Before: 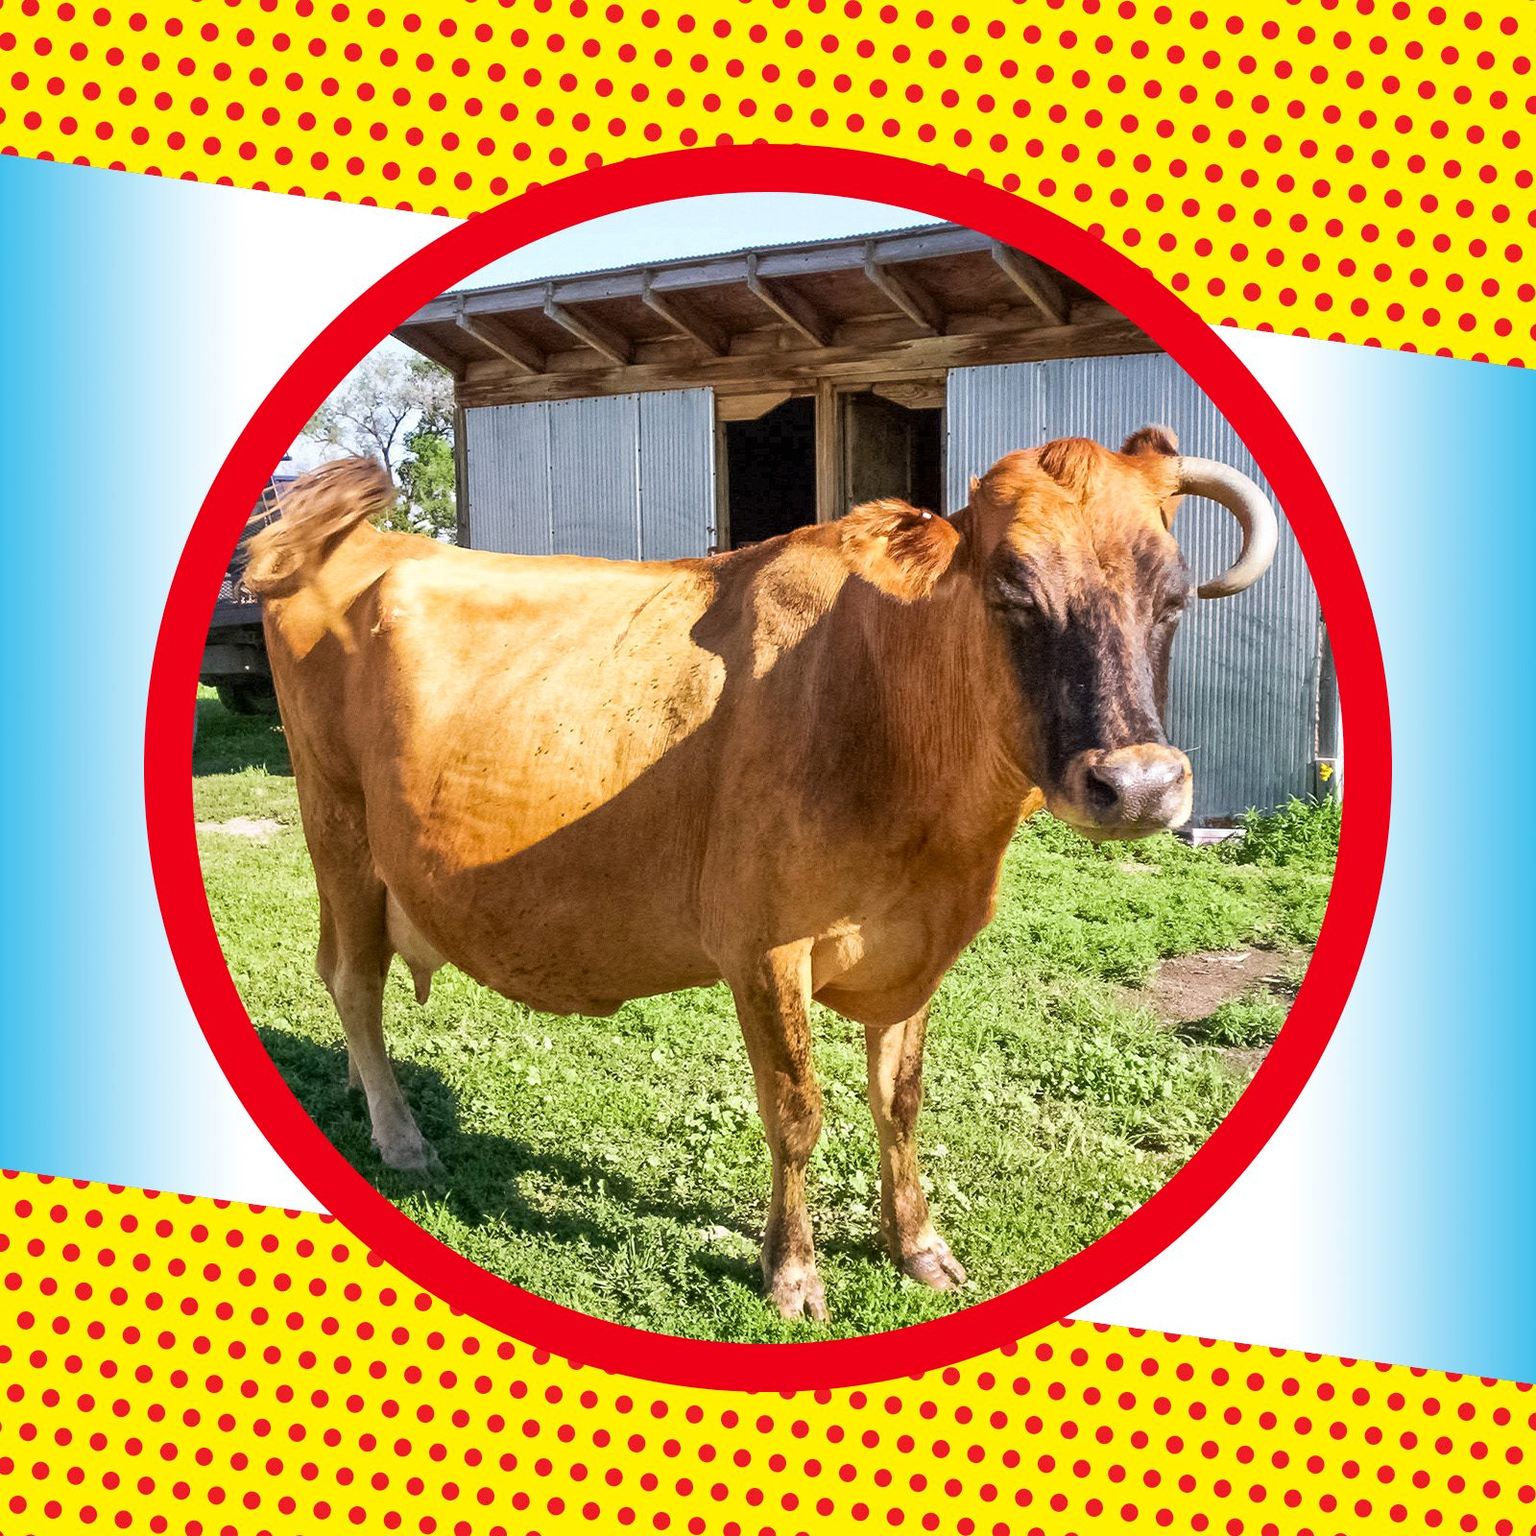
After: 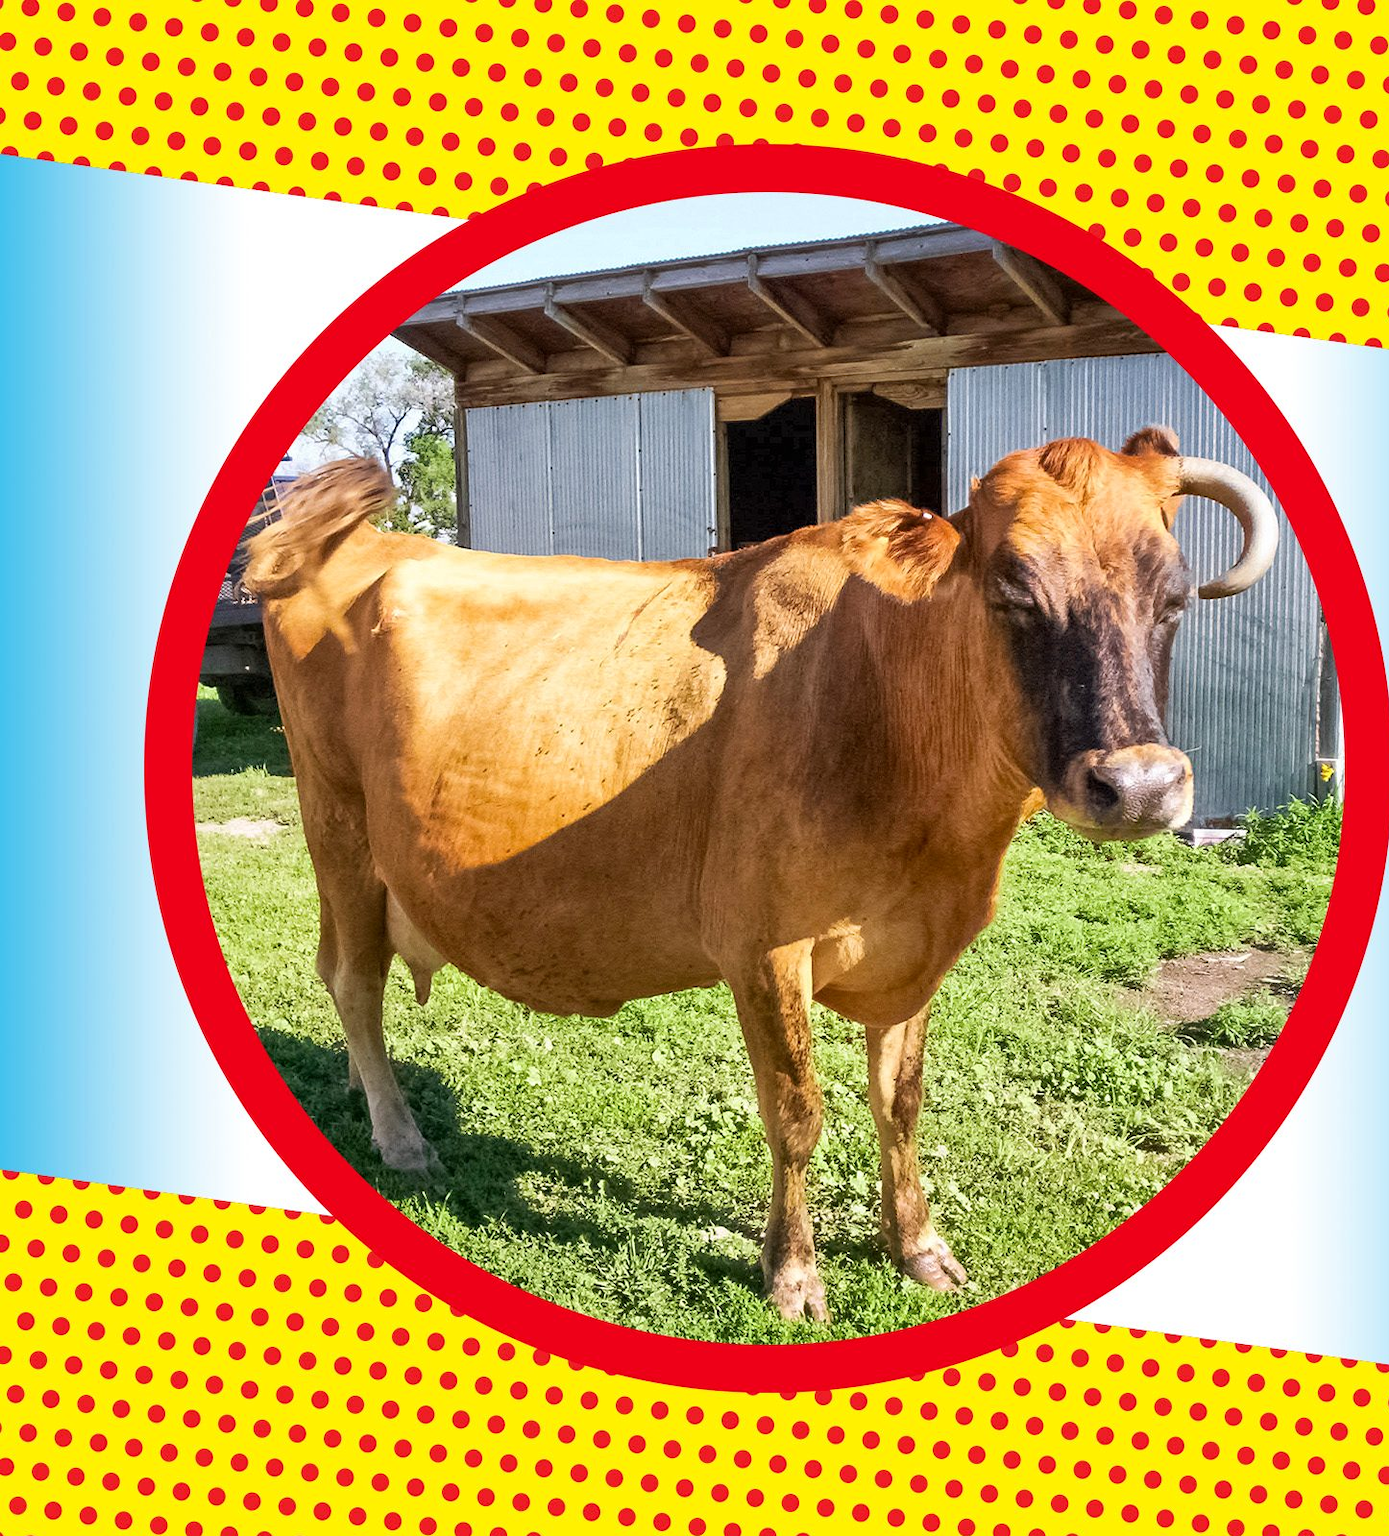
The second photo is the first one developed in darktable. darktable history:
crop: right 9.509%, bottom 0.031%
